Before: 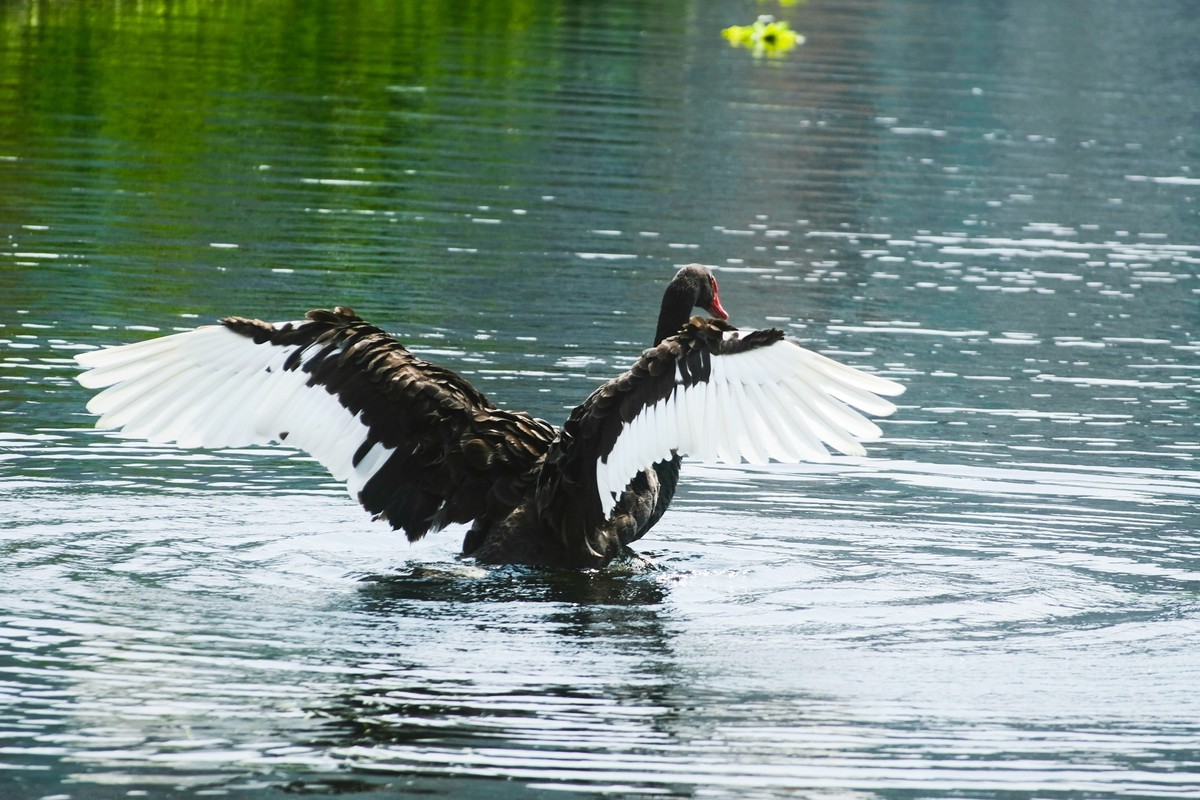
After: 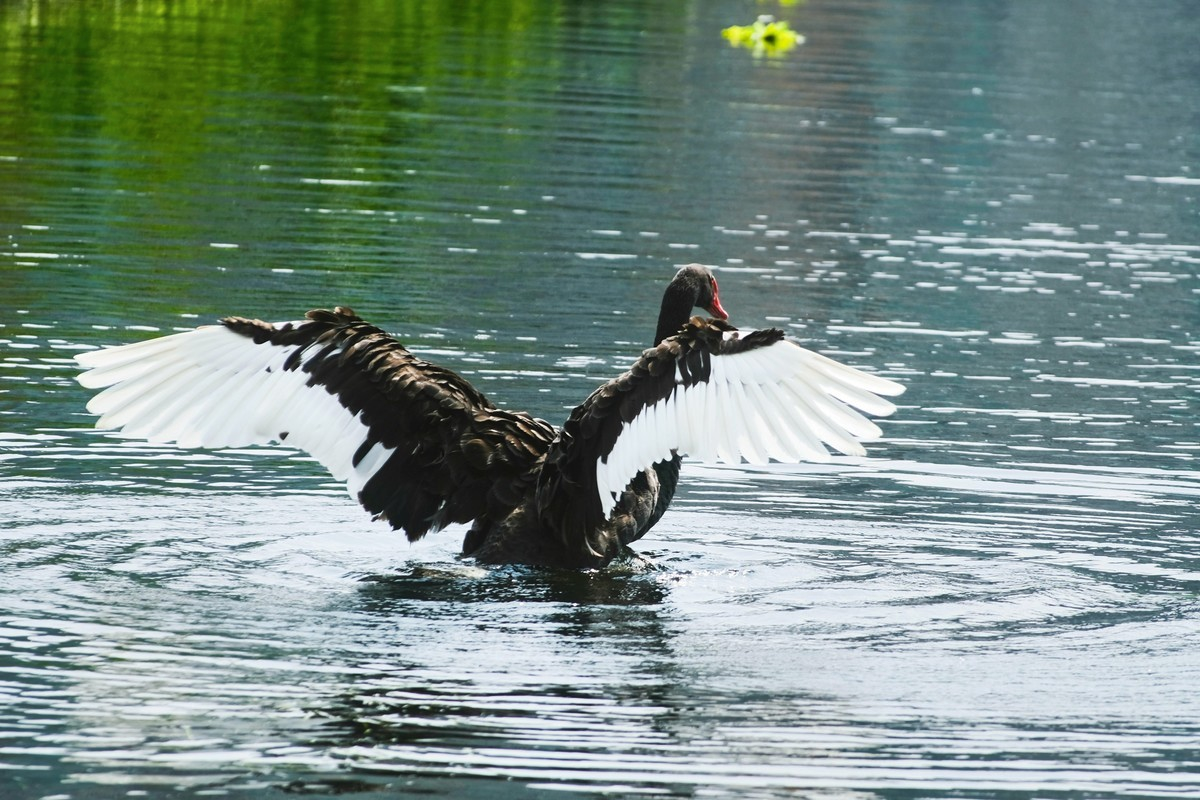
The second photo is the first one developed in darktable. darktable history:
shadows and highlights: shadows 53.1, soften with gaussian
